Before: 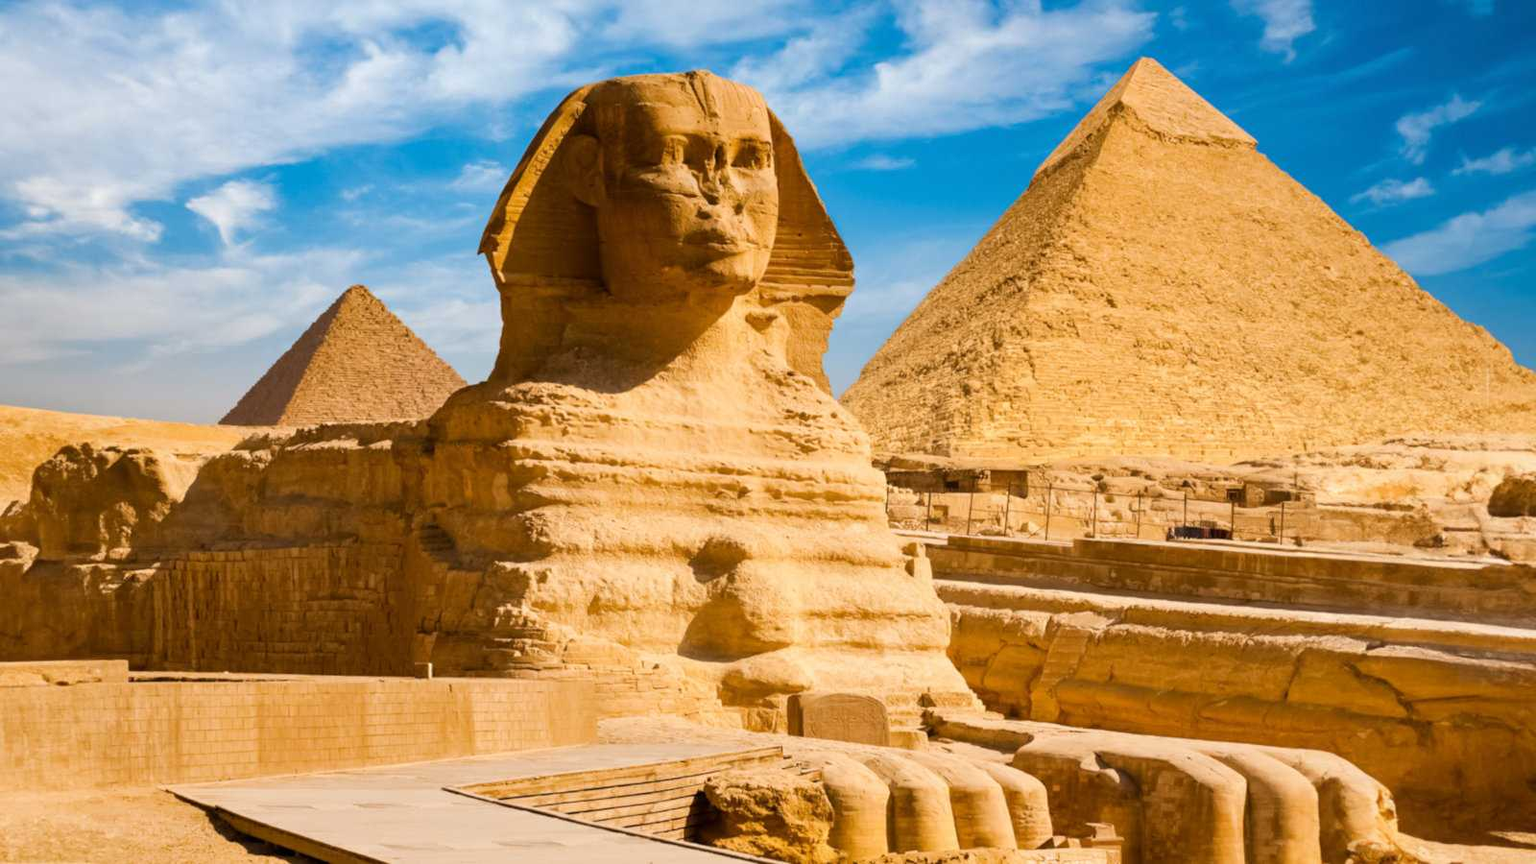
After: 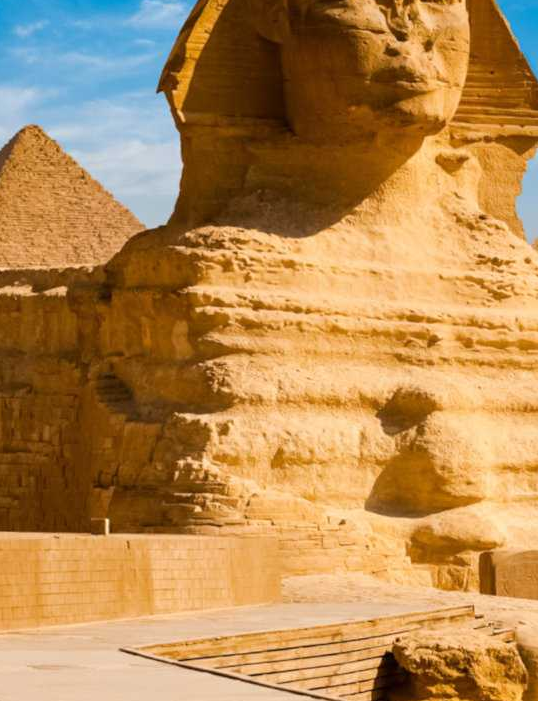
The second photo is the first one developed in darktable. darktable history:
crop and rotate: left 21.364%, top 19.112%, right 45.004%, bottom 2.991%
